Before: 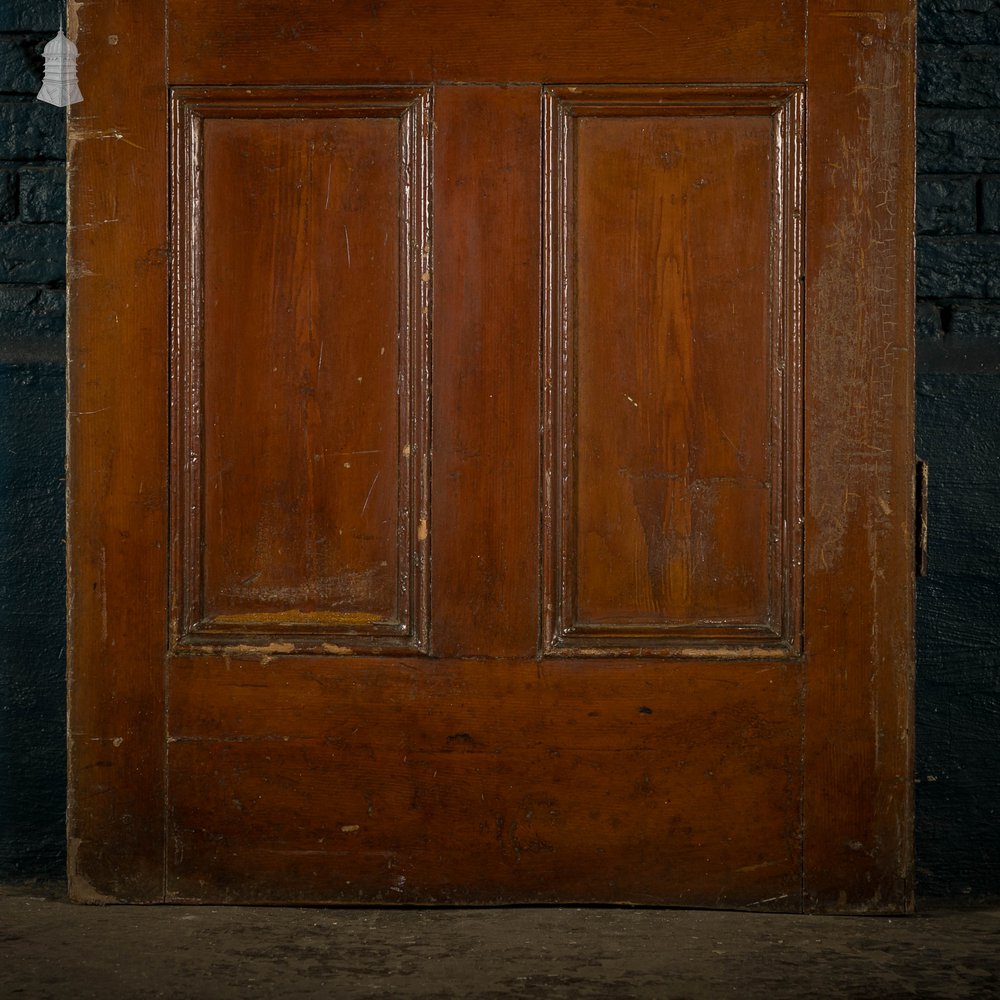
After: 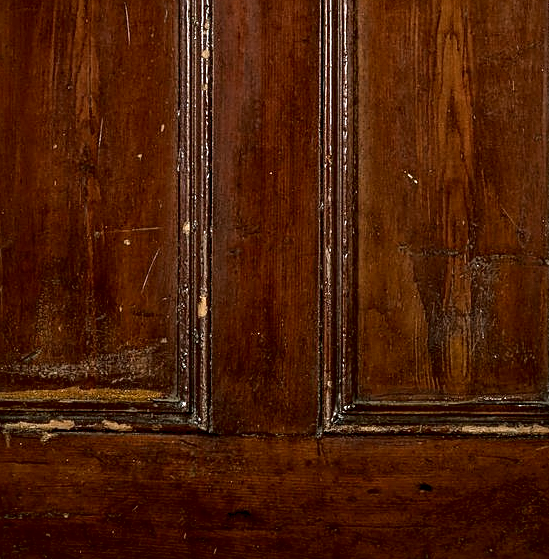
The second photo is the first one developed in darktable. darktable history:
crop and rotate: left 22.09%, top 22.384%, right 23.009%, bottom 21.683%
local contrast: on, module defaults
sharpen: on, module defaults
tone curve: curves: ch0 [(0, 0) (0.003, 0.003) (0.011, 0.003) (0.025, 0.007) (0.044, 0.014) (0.069, 0.02) (0.1, 0.03) (0.136, 0.054) (0.177, 0.099) (0.224, 0.156) (0.277, 0.227) (0.335, 0.302) (0.399, 0.375) (0.468, 0.456) (0.543, 0.54) (0.623, 0.625) (0.709, 0.717) (0.801, 0.807) (0.898, 0.895) (1, 1)], color space Lab, independent channels, preserve colors none
exposure: exposure -0.046 EV, compensate exposure bias true, compensate highlight preservation false
contrast equalizer: octaves 7, y [[0.6 ×6], [0.55 ×6], [0 ×6], [0 ×6], [0 ×6]]
